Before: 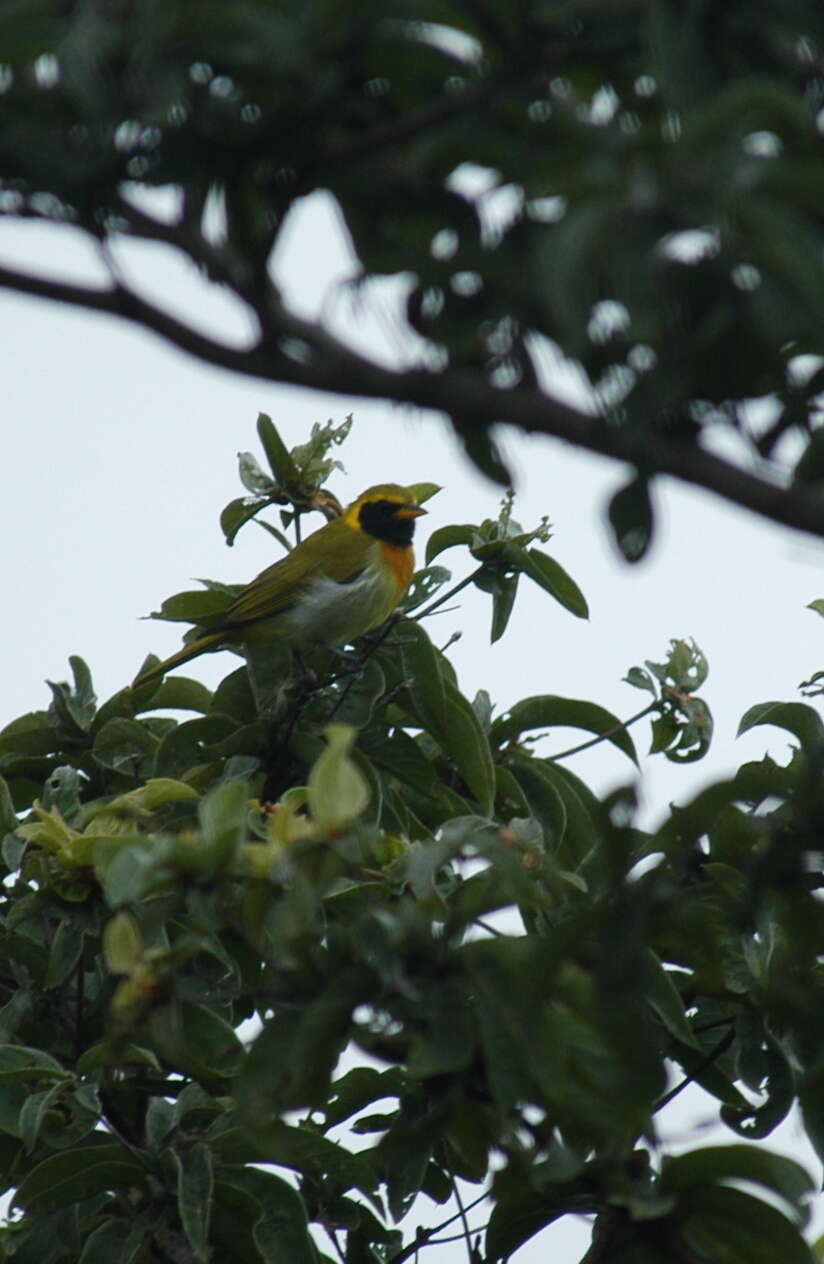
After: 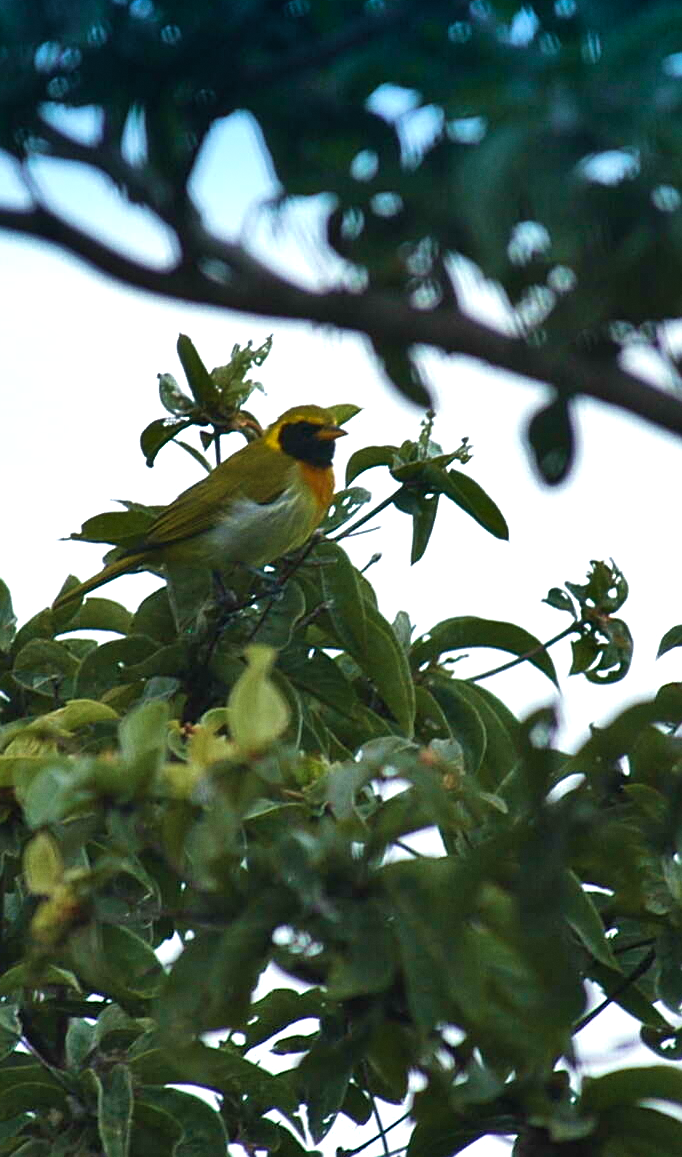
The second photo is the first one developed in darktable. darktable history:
white balance: emerald 1
shadows and highlights: white point adjustment -3.64, highlights -63.34, highlights color adjustment 42%, soften with gaussian
sharpen: on, module defaults
velvia: strength 39.63%
crop: left 9.807%, top 6.259%, right 7.334%, bottom 2.177%
graduated density: density 2.02 EV, hardness 44%, rotation 0.374°, offset 8.21, hue 208.8°, saturation 97%
exposure: black level correction 0, exposure 0.68 EV, compensate exposure bias true, compensate highlight preservation false
grain: coarseness 0.09 ISO, strength 10%
